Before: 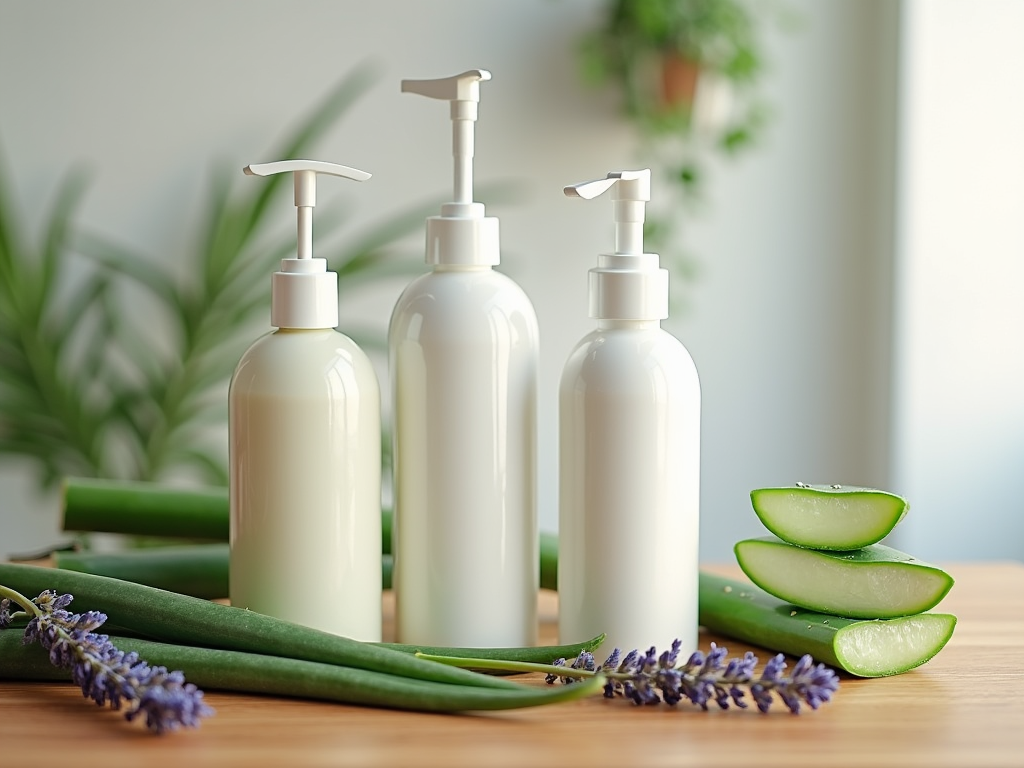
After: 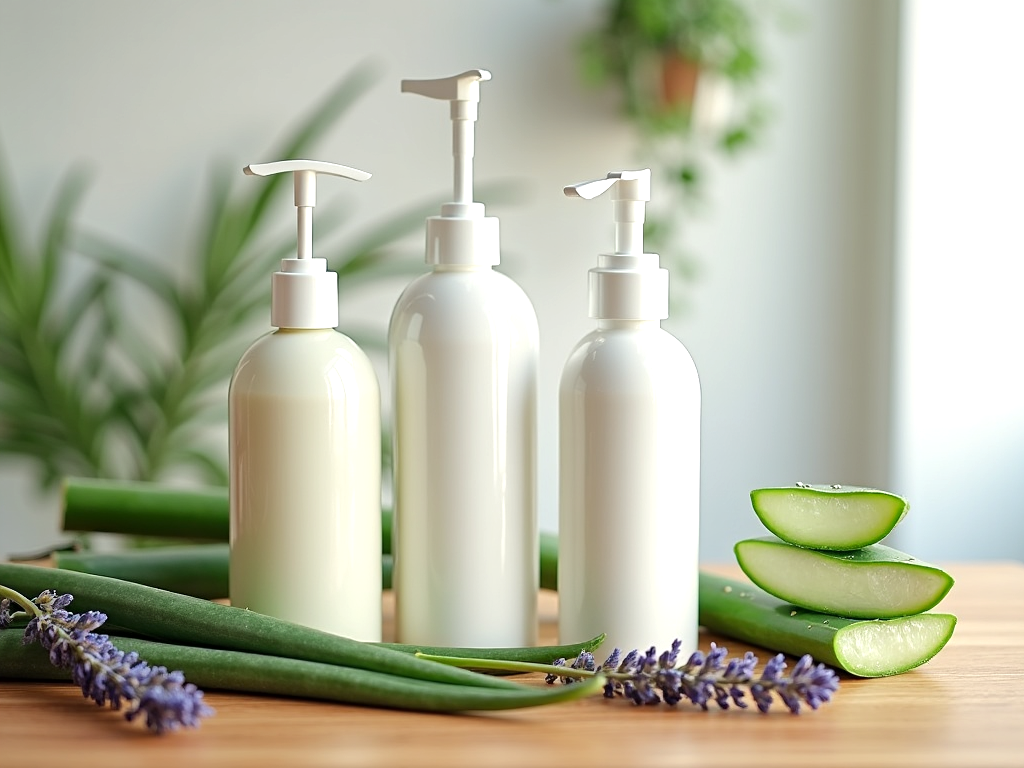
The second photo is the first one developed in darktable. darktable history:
exposure: exposure 0.236 EV, compensate highlight preservation false
local contrast: mode bilateral grid, contrast 20, coarseness 50, detail 120%, midtone range 0.2
